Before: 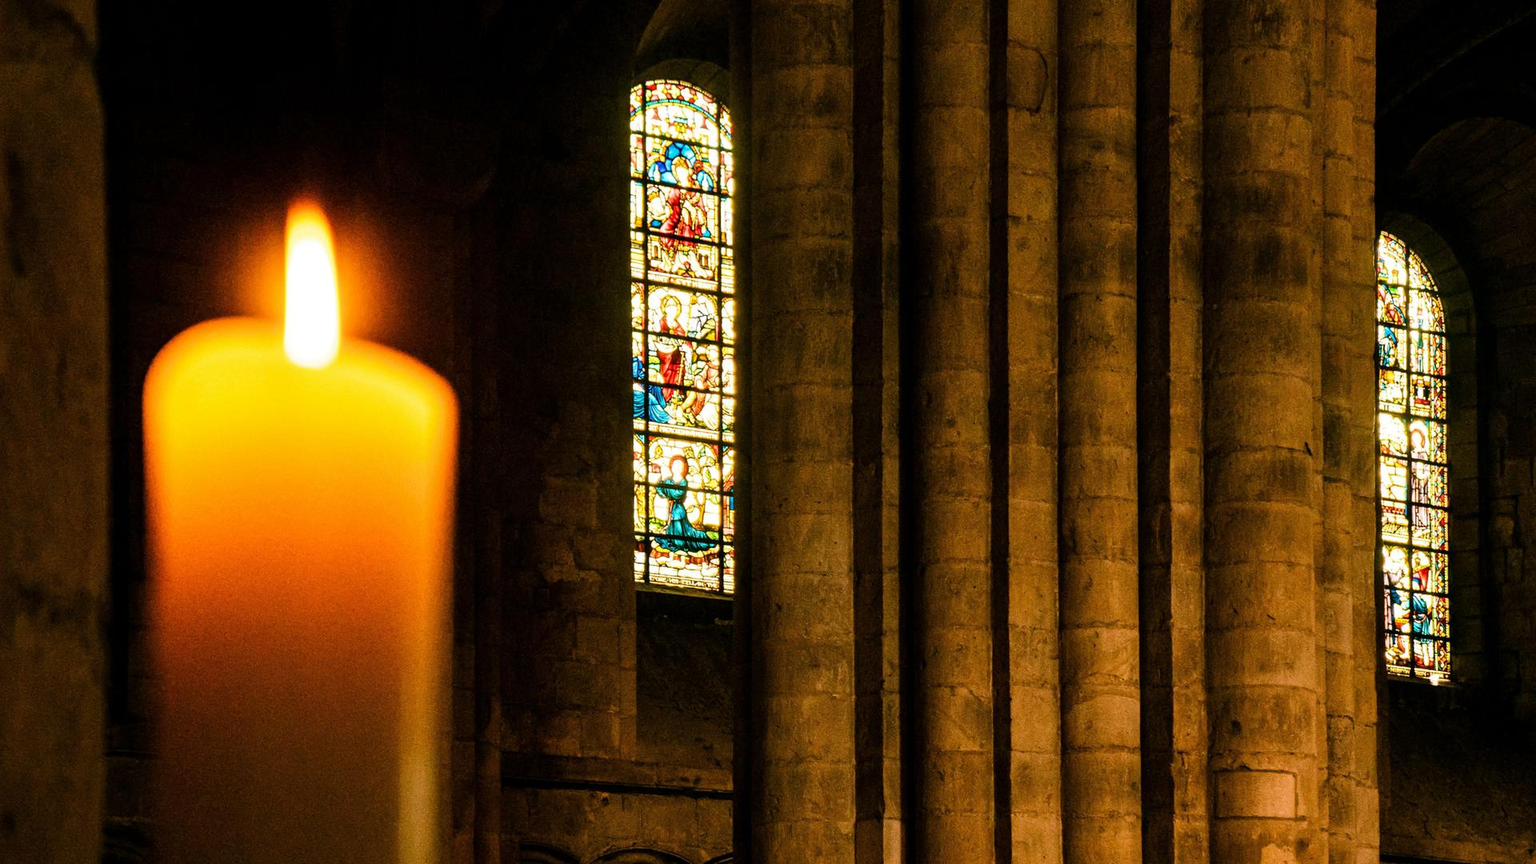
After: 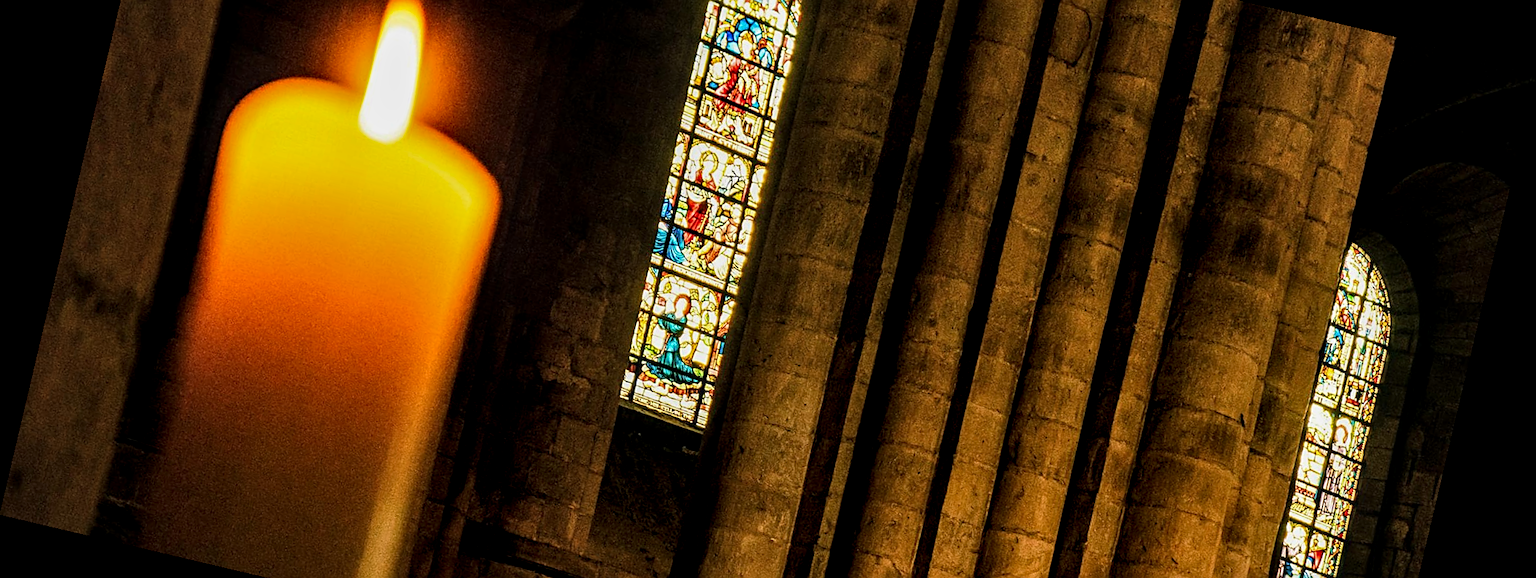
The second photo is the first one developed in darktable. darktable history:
contrast brightness saturation: contrast 0.05
rotate and perspective: rotation 13.27°, automatic cropping off
shadows and highlights: radius 121.13, shadows 21.4, white point adjustment -9.72, highlights -14.39, soften with gaussian
local contrast: detail 150%
haze removal: adaptive false
color balance: contrast -0.5%
crop and rotate: top 23.043%, bottom 23.437%
sharpen: on, module defaults
